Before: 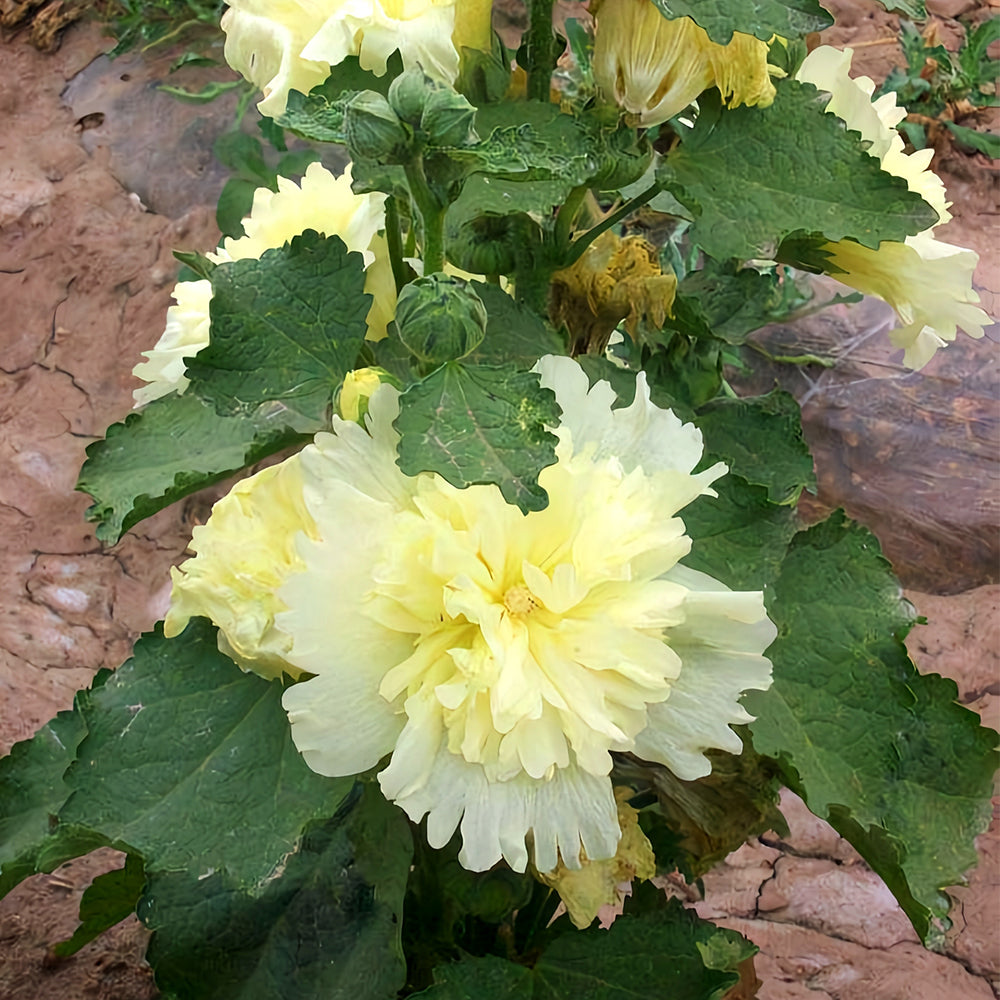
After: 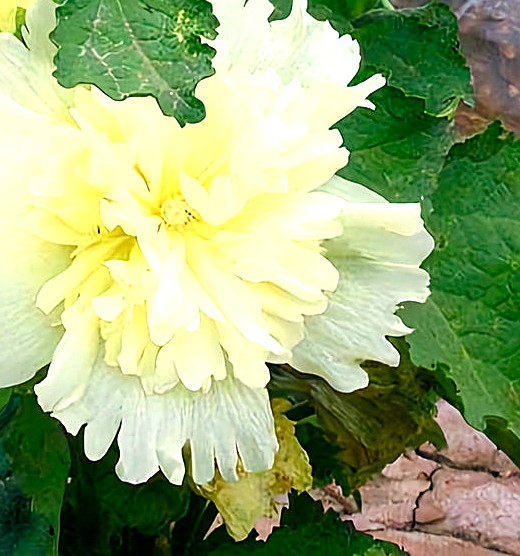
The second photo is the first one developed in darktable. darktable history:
exposure: exposure 0.606 EV, compensate highlight preservation false
color balance rgb: power › luminance -7.877%, power › chroma 1.102%, power › hue 217.06°, perceptual saturation grading › global saturation 44.816%, perceptual saturation grading › highlights -50.245%, perceptual saturation grading › shadows 30.603%, global vibrance 20%
sharpen: on, module defaults
crop: left 34.344%, top 38.844%, right 13.616%, bottom 5.483%
